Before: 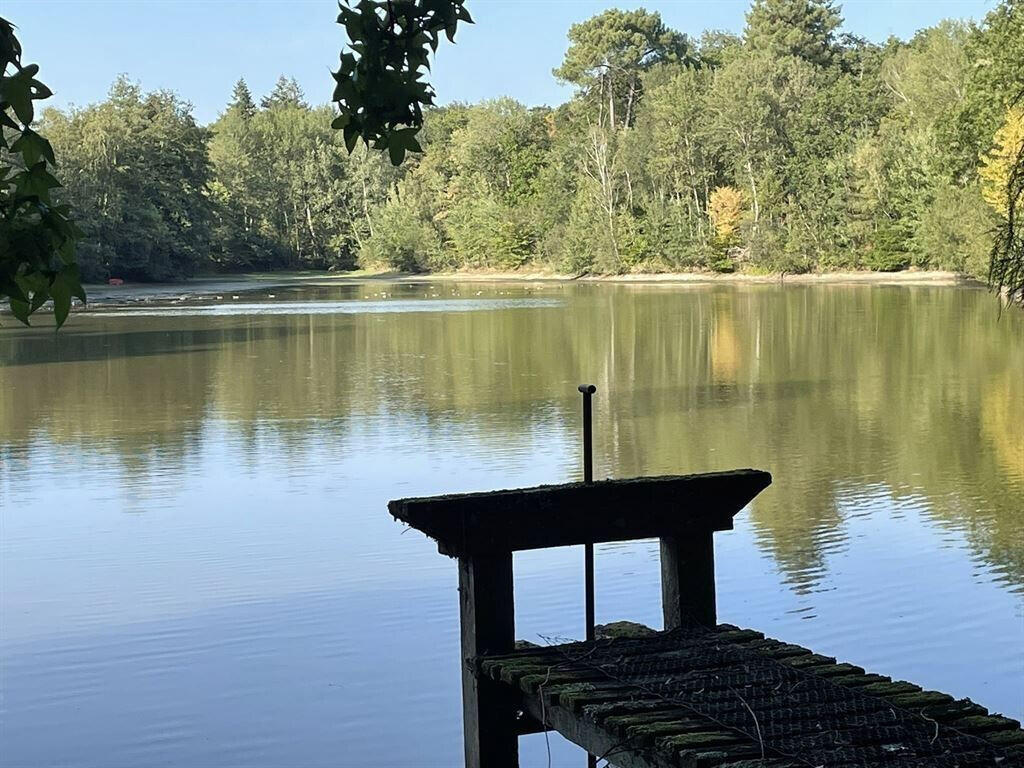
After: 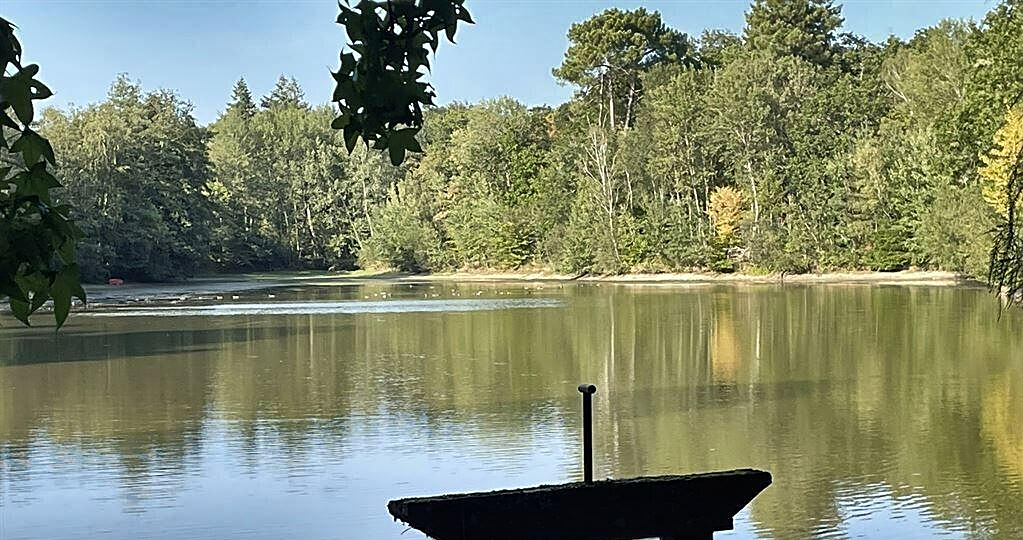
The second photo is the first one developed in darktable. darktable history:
sharpen: amount 0.545
shadows and highlights: shadows 20.87, highlights -82.64, soften with gaussian
crop: right 0%, bottom 28.643%
